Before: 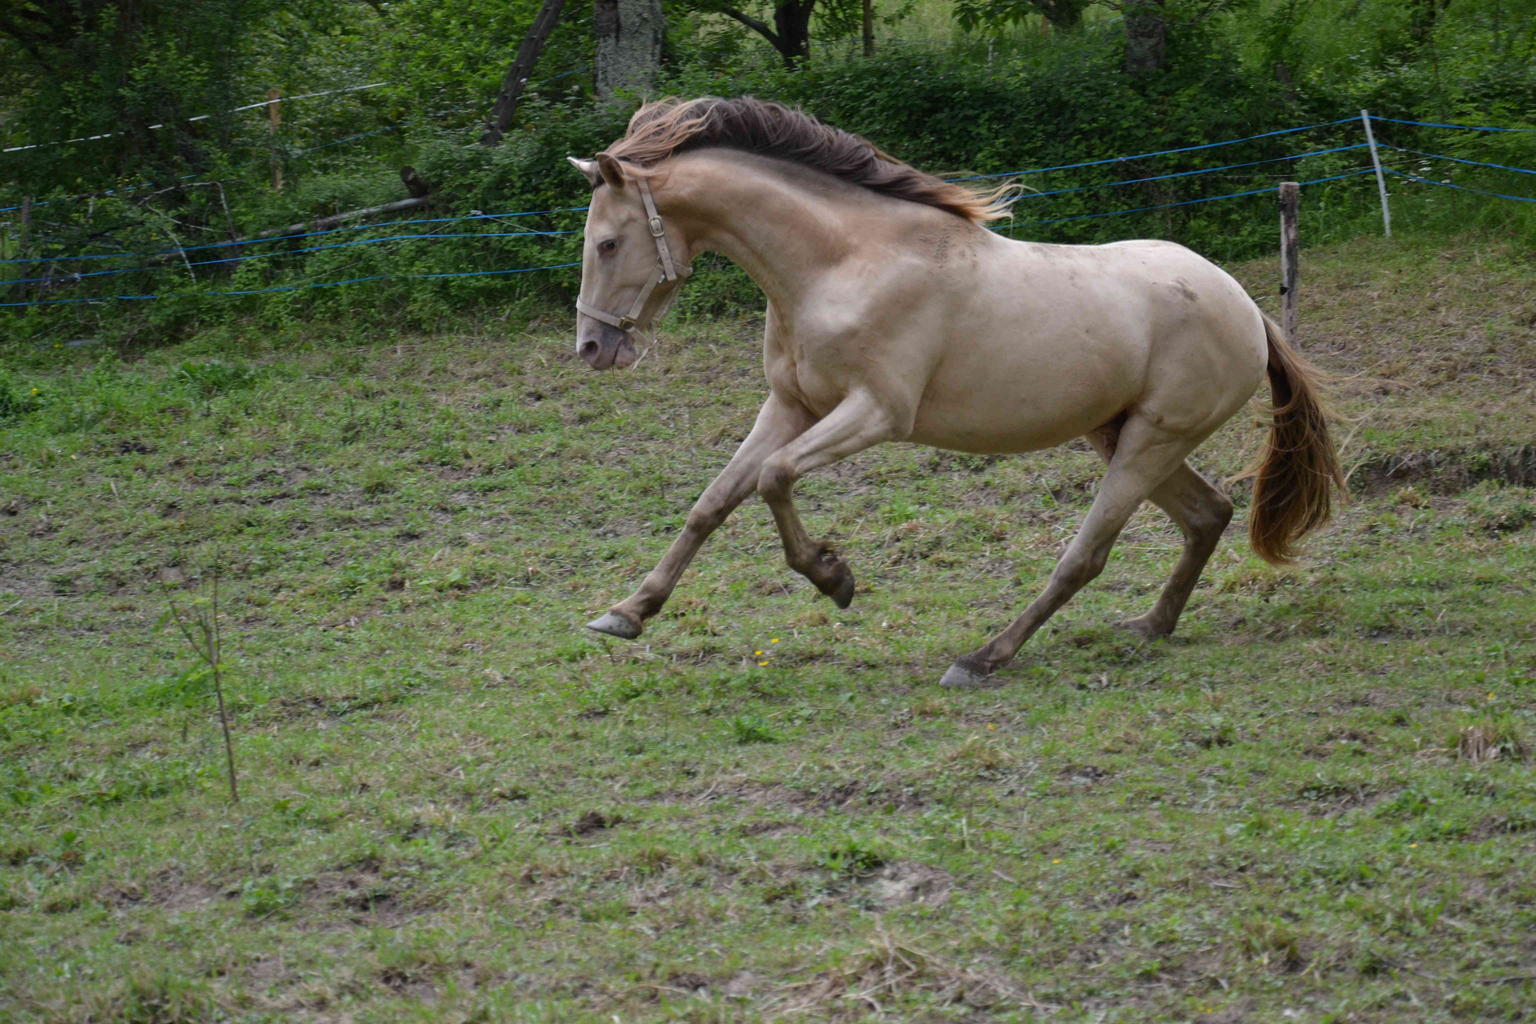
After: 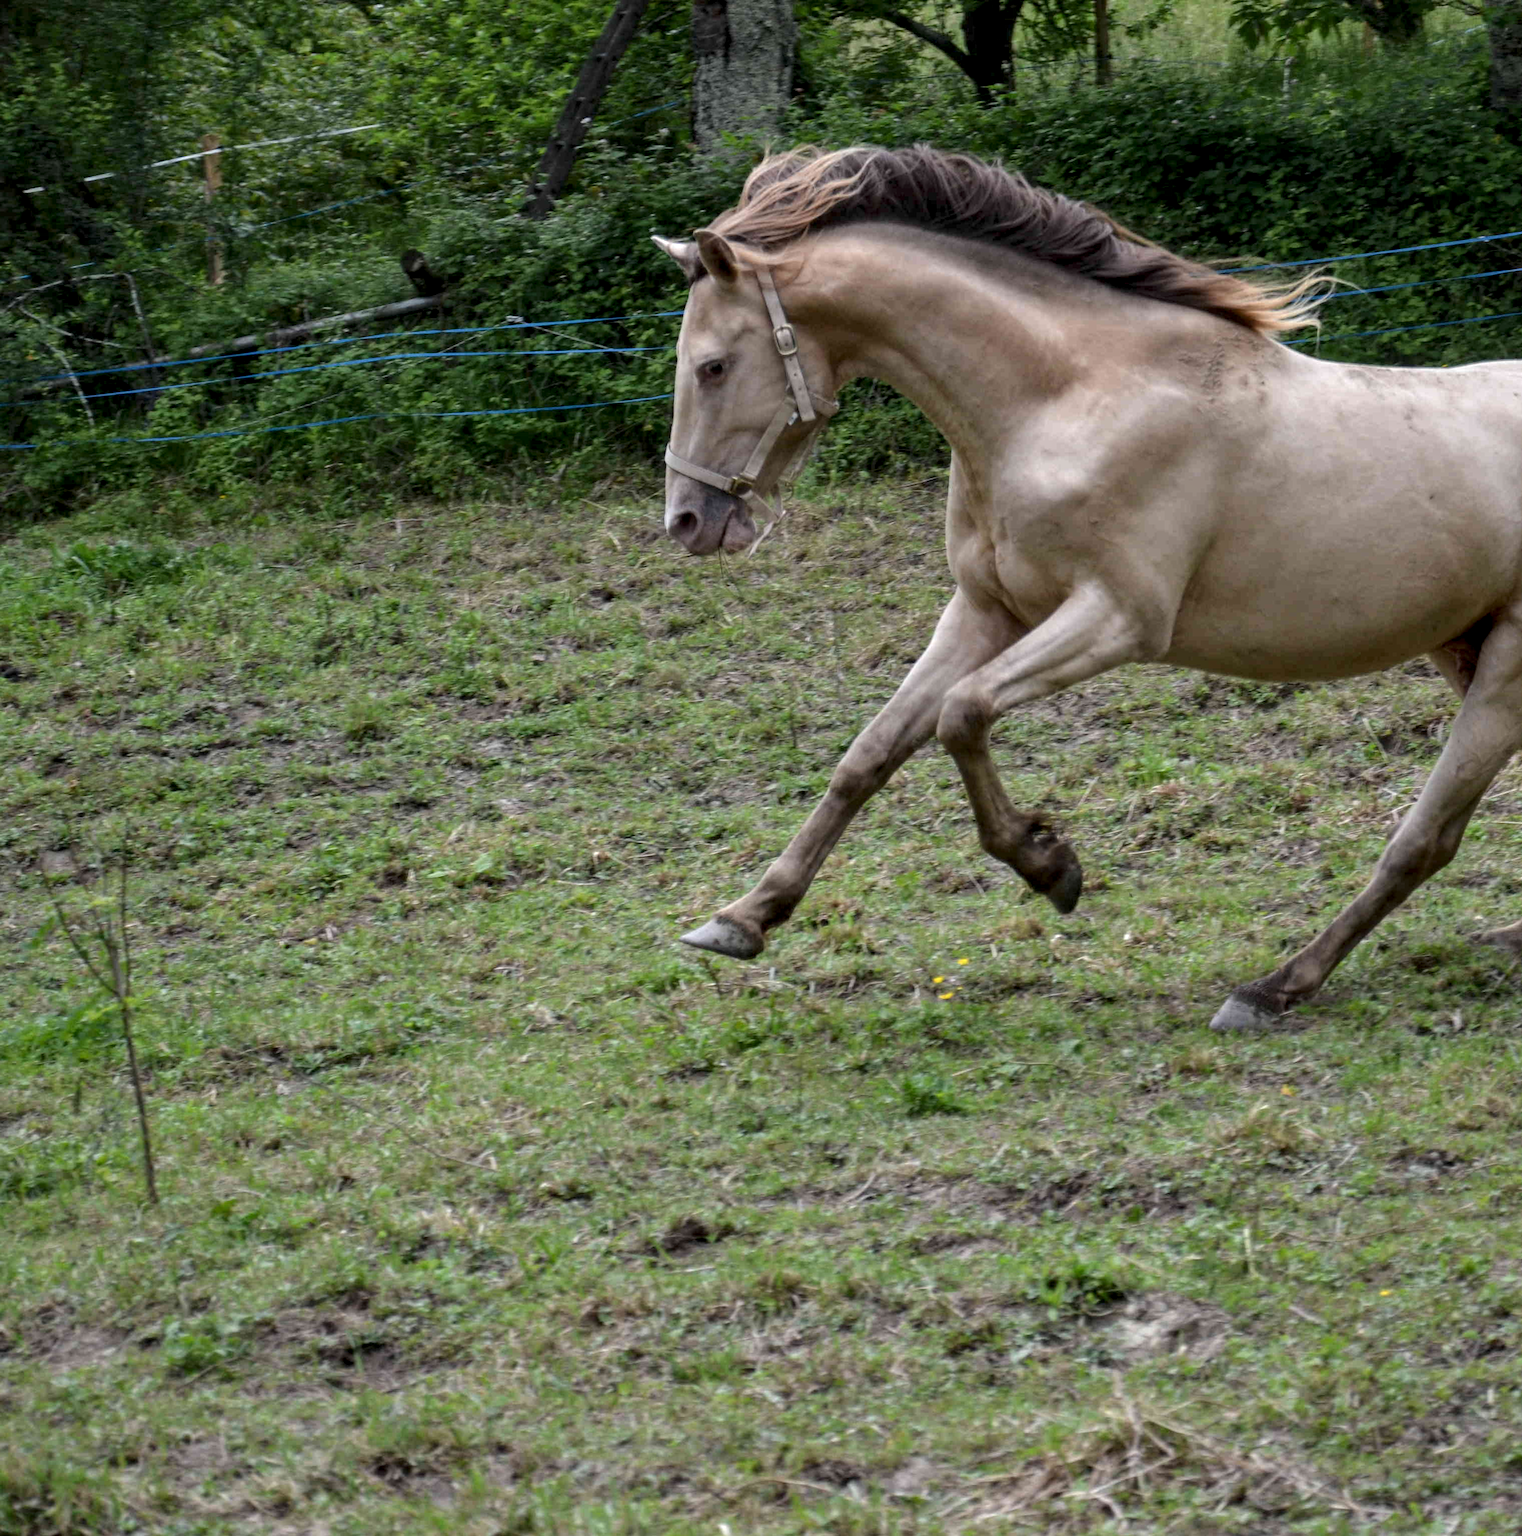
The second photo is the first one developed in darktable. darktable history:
exposure: exposure 0.019 EV, compensate exposure bias true, compensate highlight preservation false
local contrast: detail 150%
crop and rotate: left 8.701%, right 25.209%
